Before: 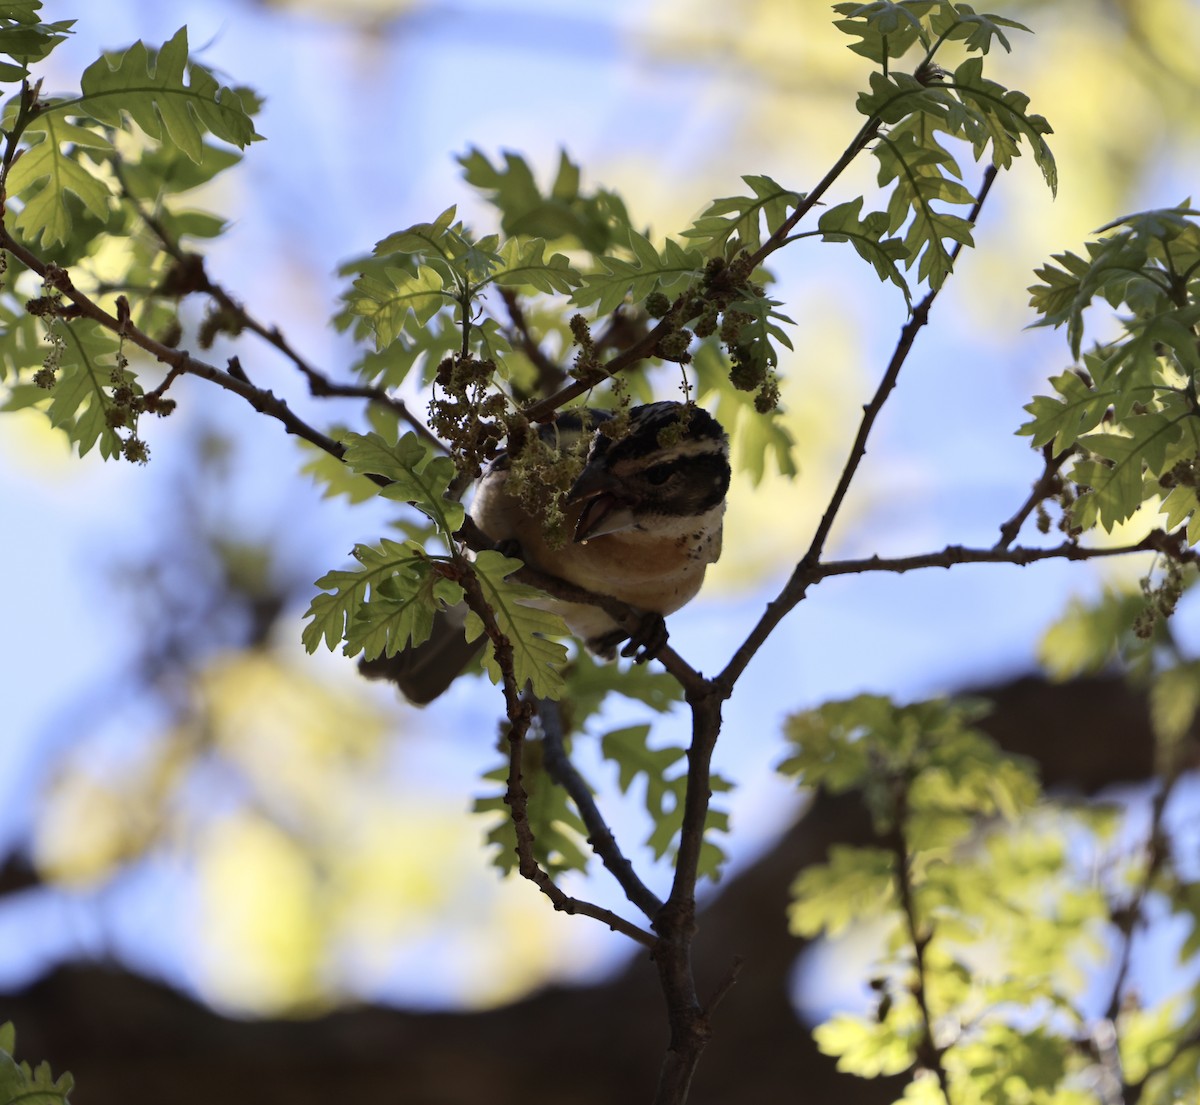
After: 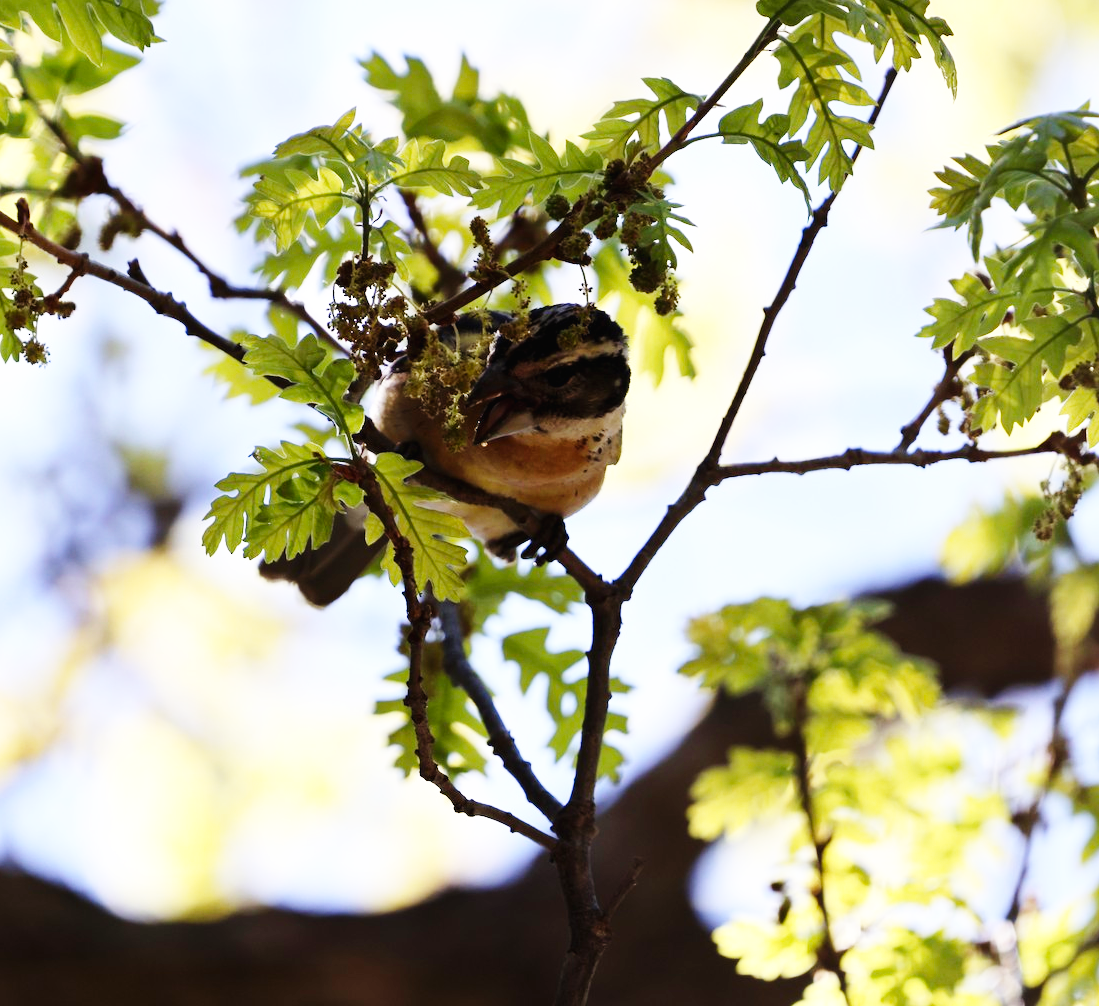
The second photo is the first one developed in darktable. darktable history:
crop and rotate: left 8.416%, top 8.928%
base curve: curves: ch0 [(0, 0.003) (0.001, 0.002) (0.006, 0.004) (0.02, 0.022) (0.048, 0.086) (0.094, 0.234) (0.162, 0.431) (0.258, 0.629) (0.385, 0.8) (0.548, 0.918) (0.751, 0.988) (1, 1)], preserve colors none
